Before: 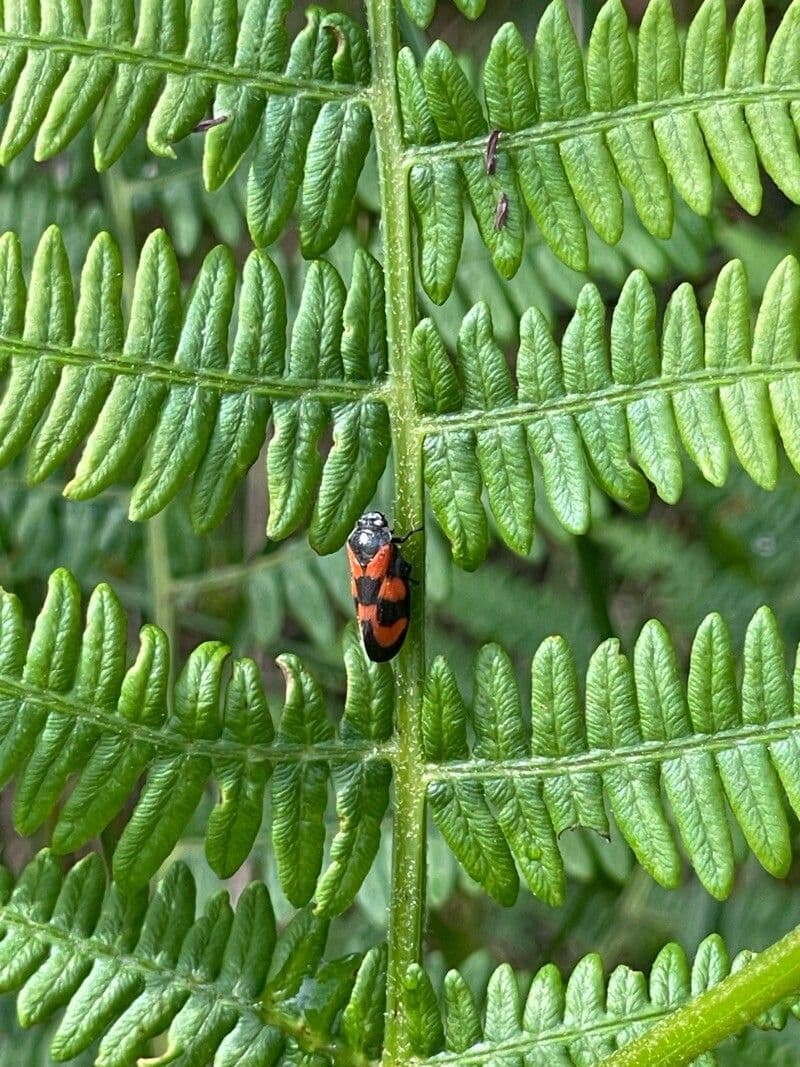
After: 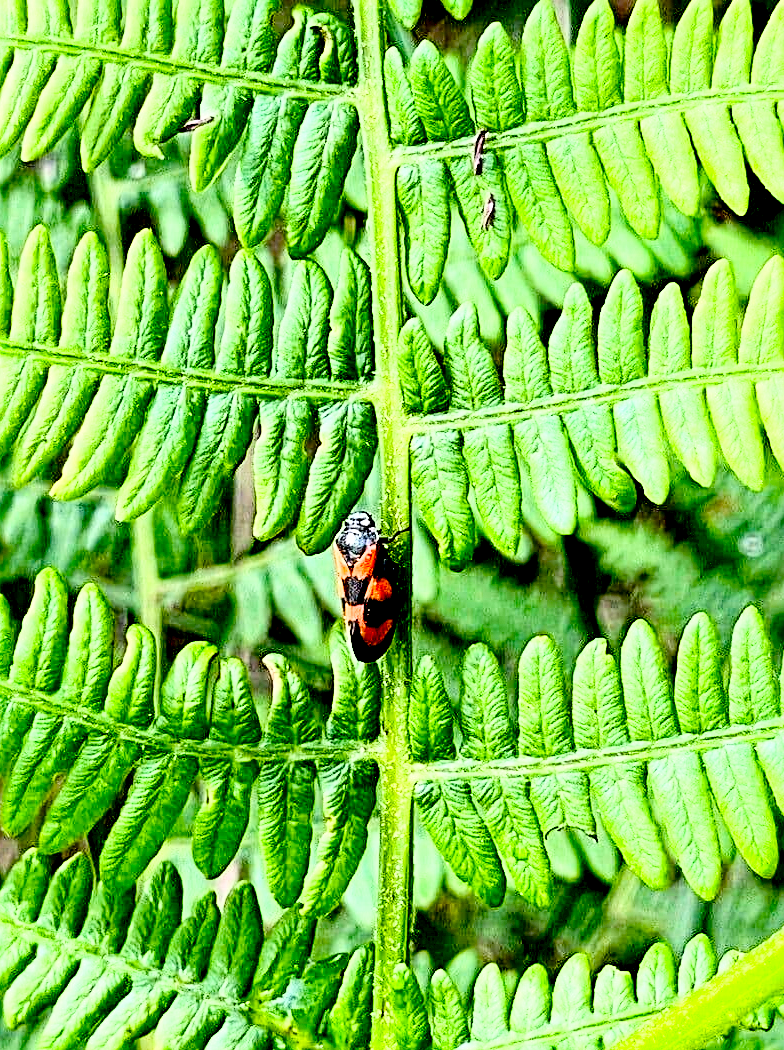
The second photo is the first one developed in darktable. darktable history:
crop: left 1.642%, right 0.281%, bottom 1.542%
exposure: black level correction 0.04, exposure 0.499 EV, compensate exposure bias true, compensate highlight preservation false
base curve: curves: ch0 [(0, 0) (0.007, 0.004) (0.027, 0.03) (0.046, 0.07) (0.207, 0.54) (0.442, 0.872) (0.673, 0.972) (1, 1)]
sharpen: radius 2.792
